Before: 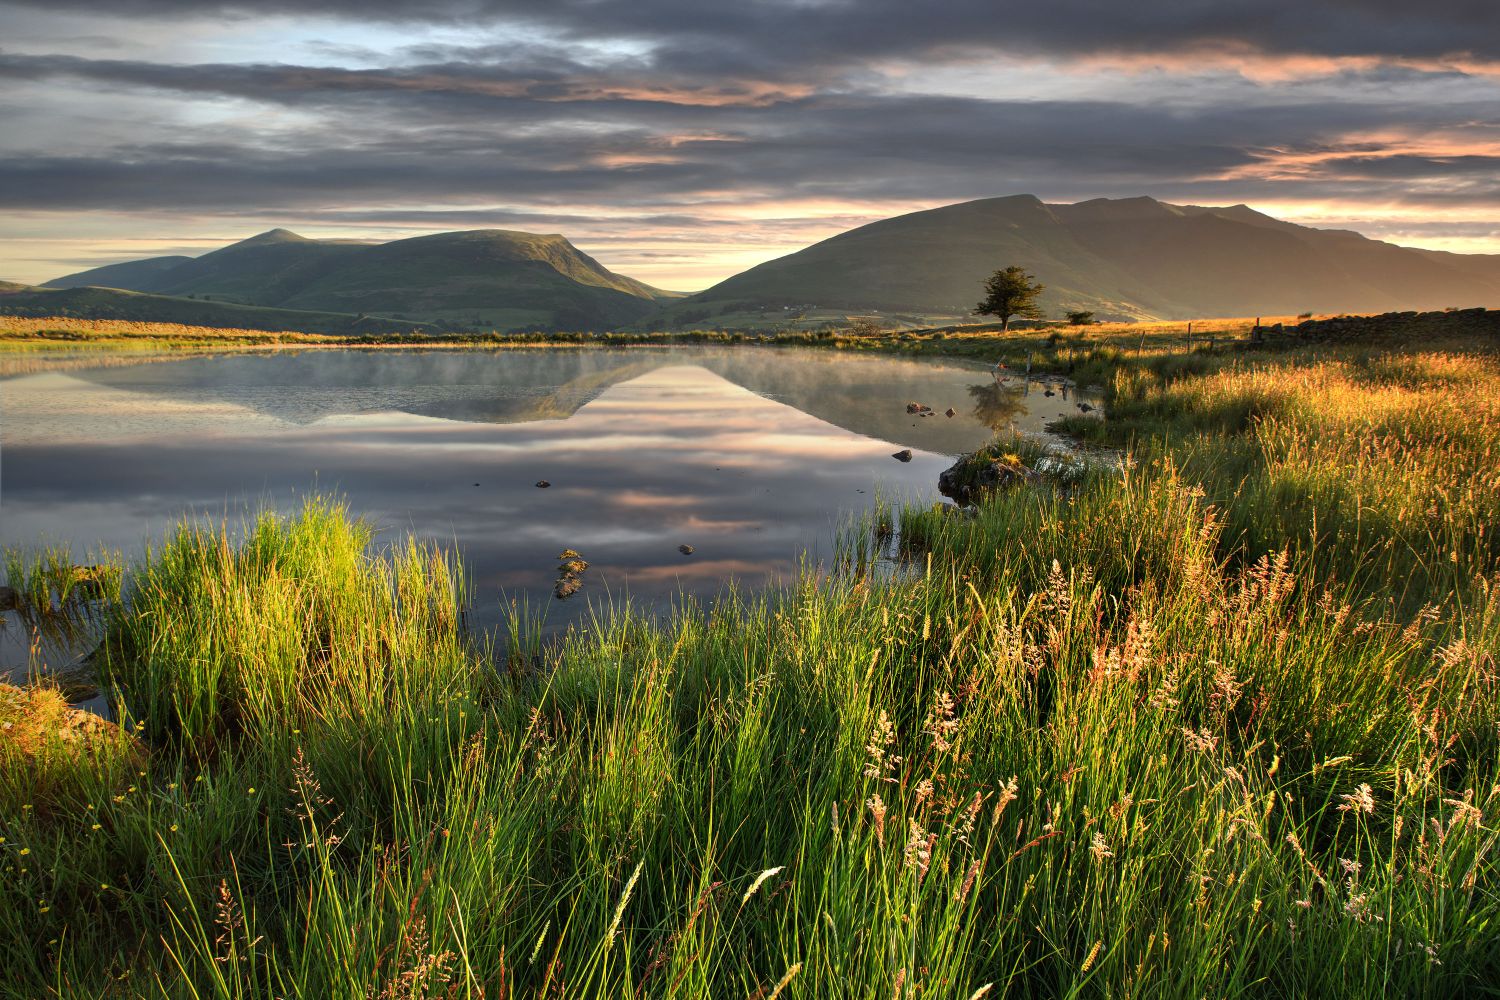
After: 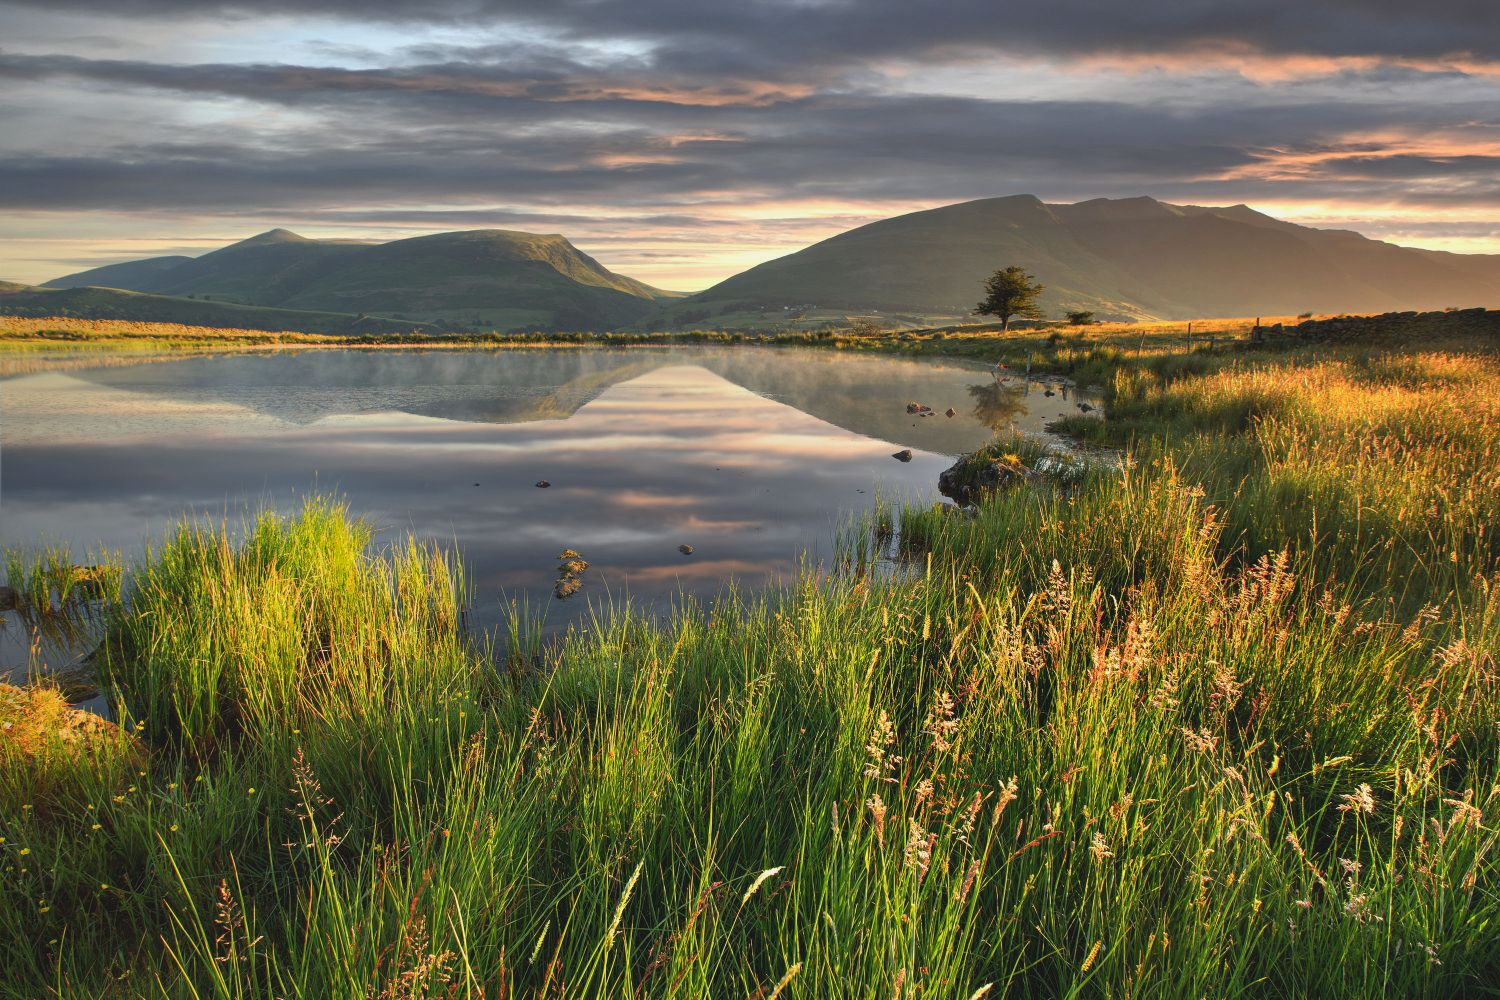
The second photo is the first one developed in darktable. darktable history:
tone curve: curves: ch0 [(0, 0.068) (1, 0.961)], color space Lab, independent channels, preserve colors none
